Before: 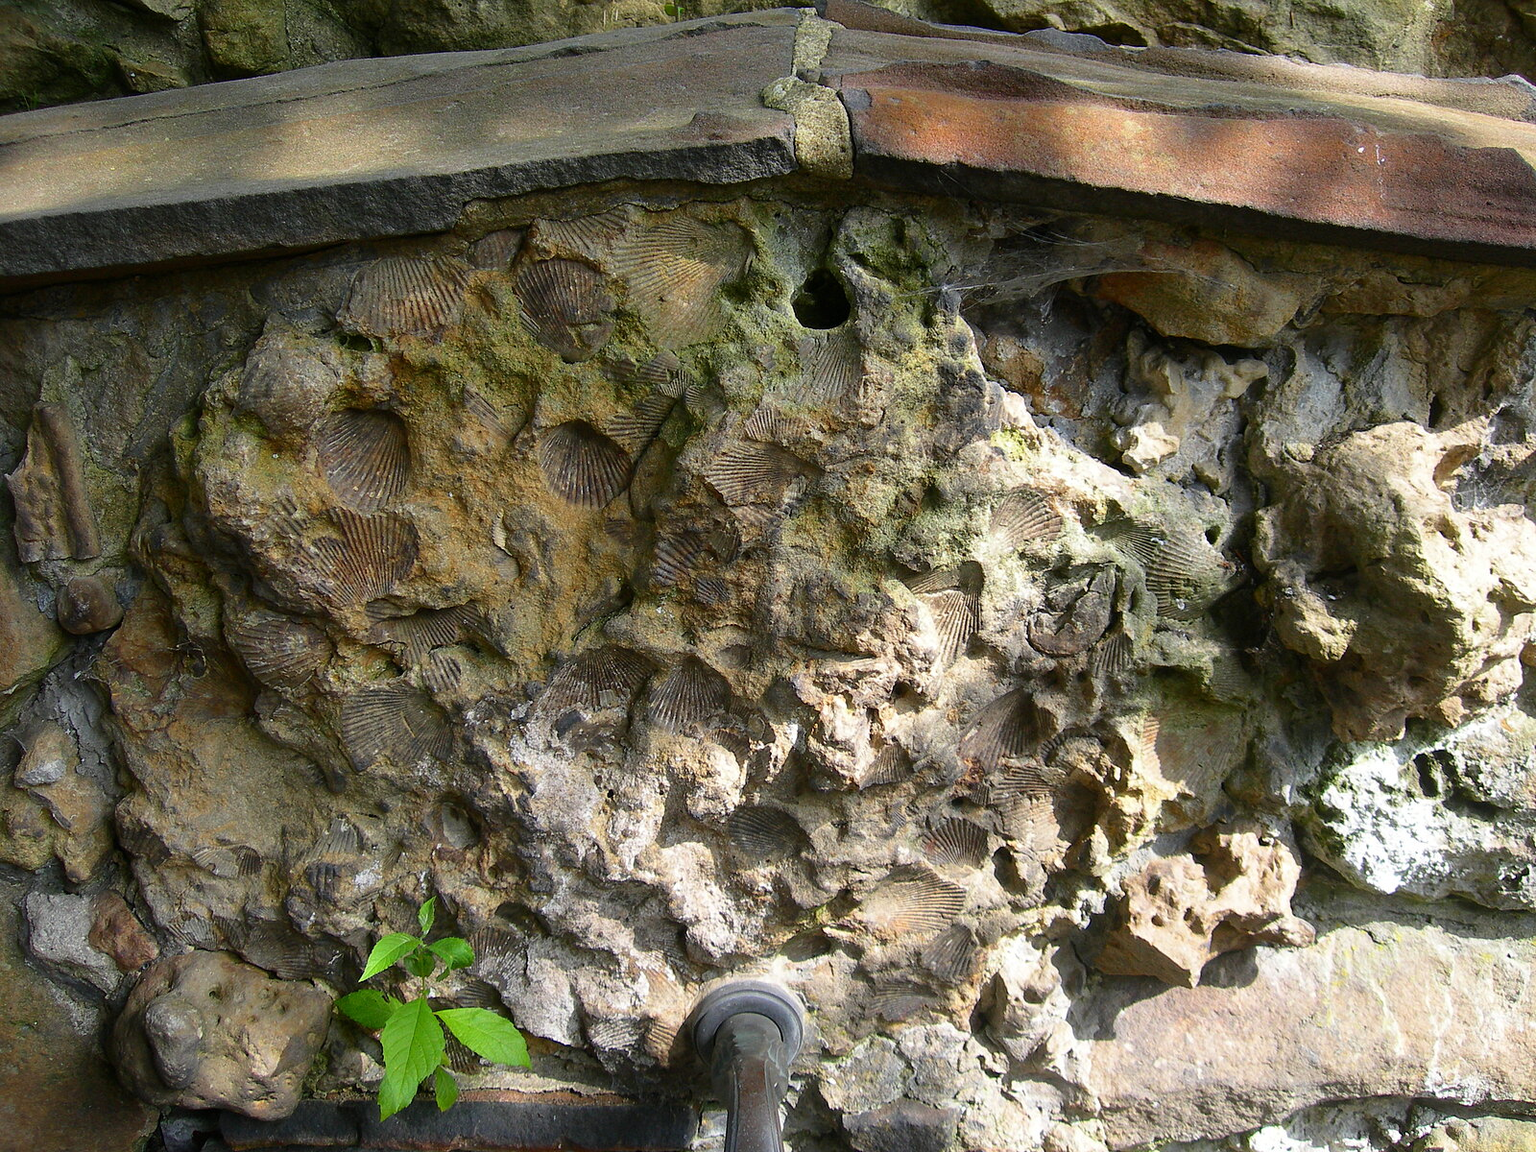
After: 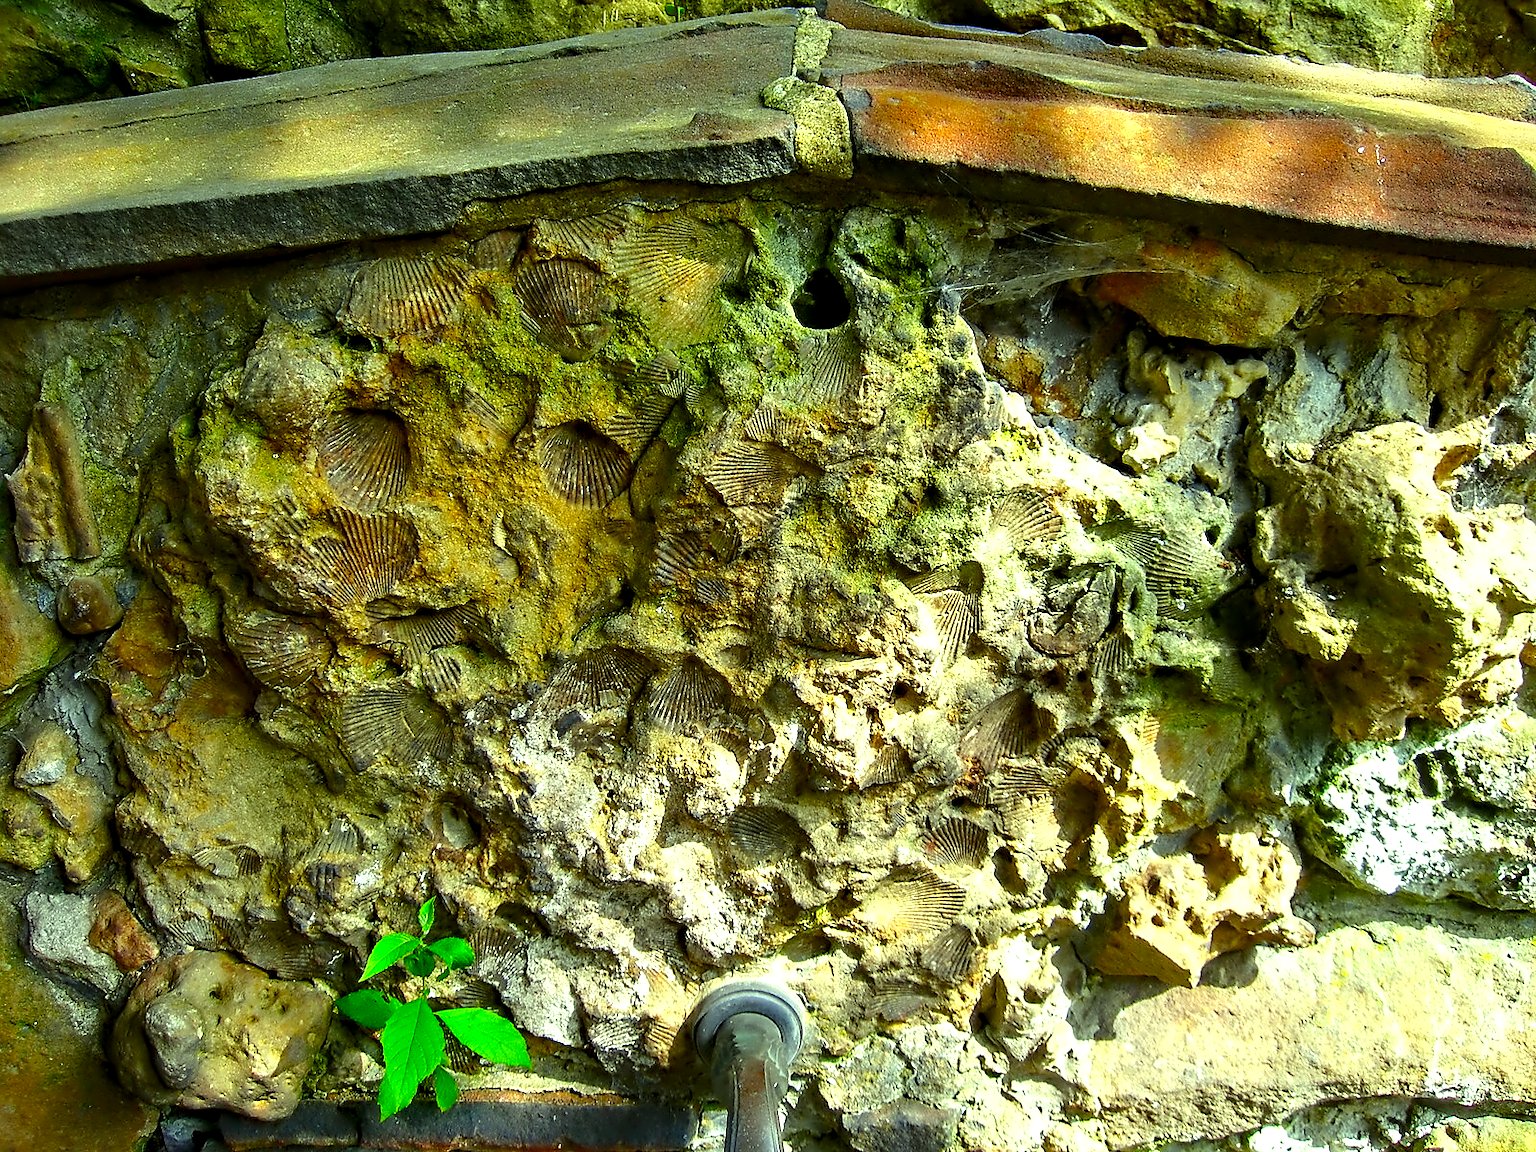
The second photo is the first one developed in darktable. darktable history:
contrast equalizer: octaves 7, y [[0.5, 0.542, 0.583, 0.625, 0.667, 0.708], [0.5 ×6], [0.5 ×6], [0, 0.033, 0.067, 0.1, 0.133, 0.167], [0, 0.05, 0.1, 0.15, 0.2, 0.25]]
color correction: highlights a* -10.77, highlights b* 9.8, saturation 1.72
color balance rgb: perceptual saturation grading › global saturation 20%, perceptual saturation grading › highlights -25%, perceptual saturation grading › shadows 25%
exposure: black level correction 0, exposure 0.5 EV, compensate highlight preservation false
